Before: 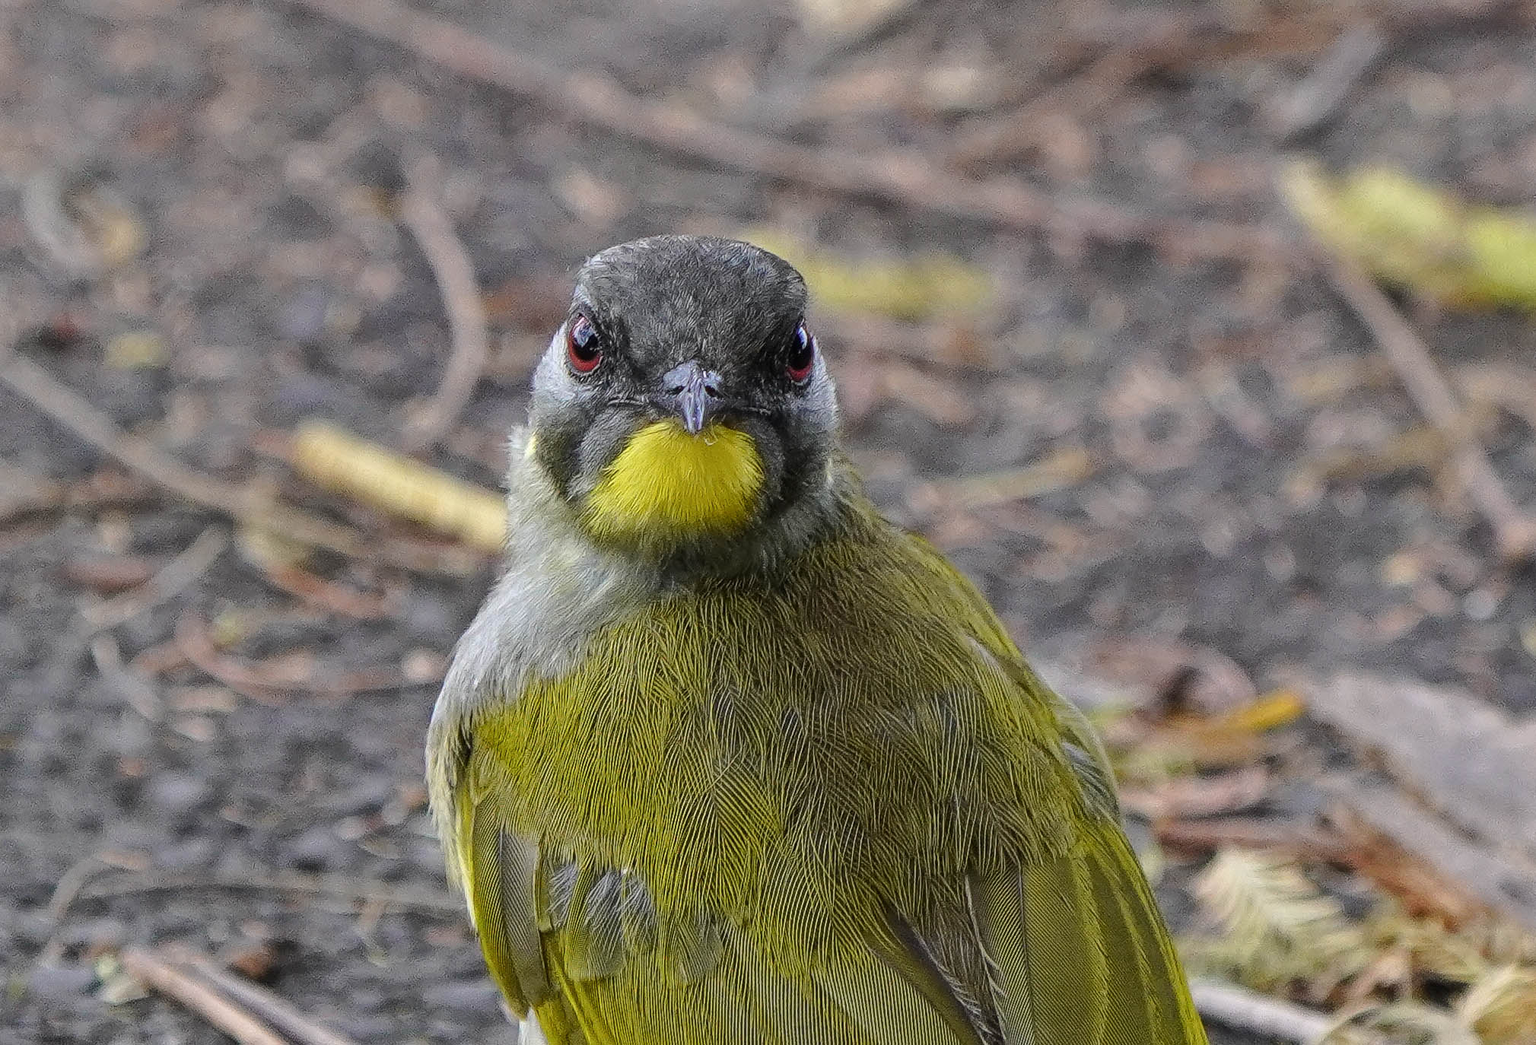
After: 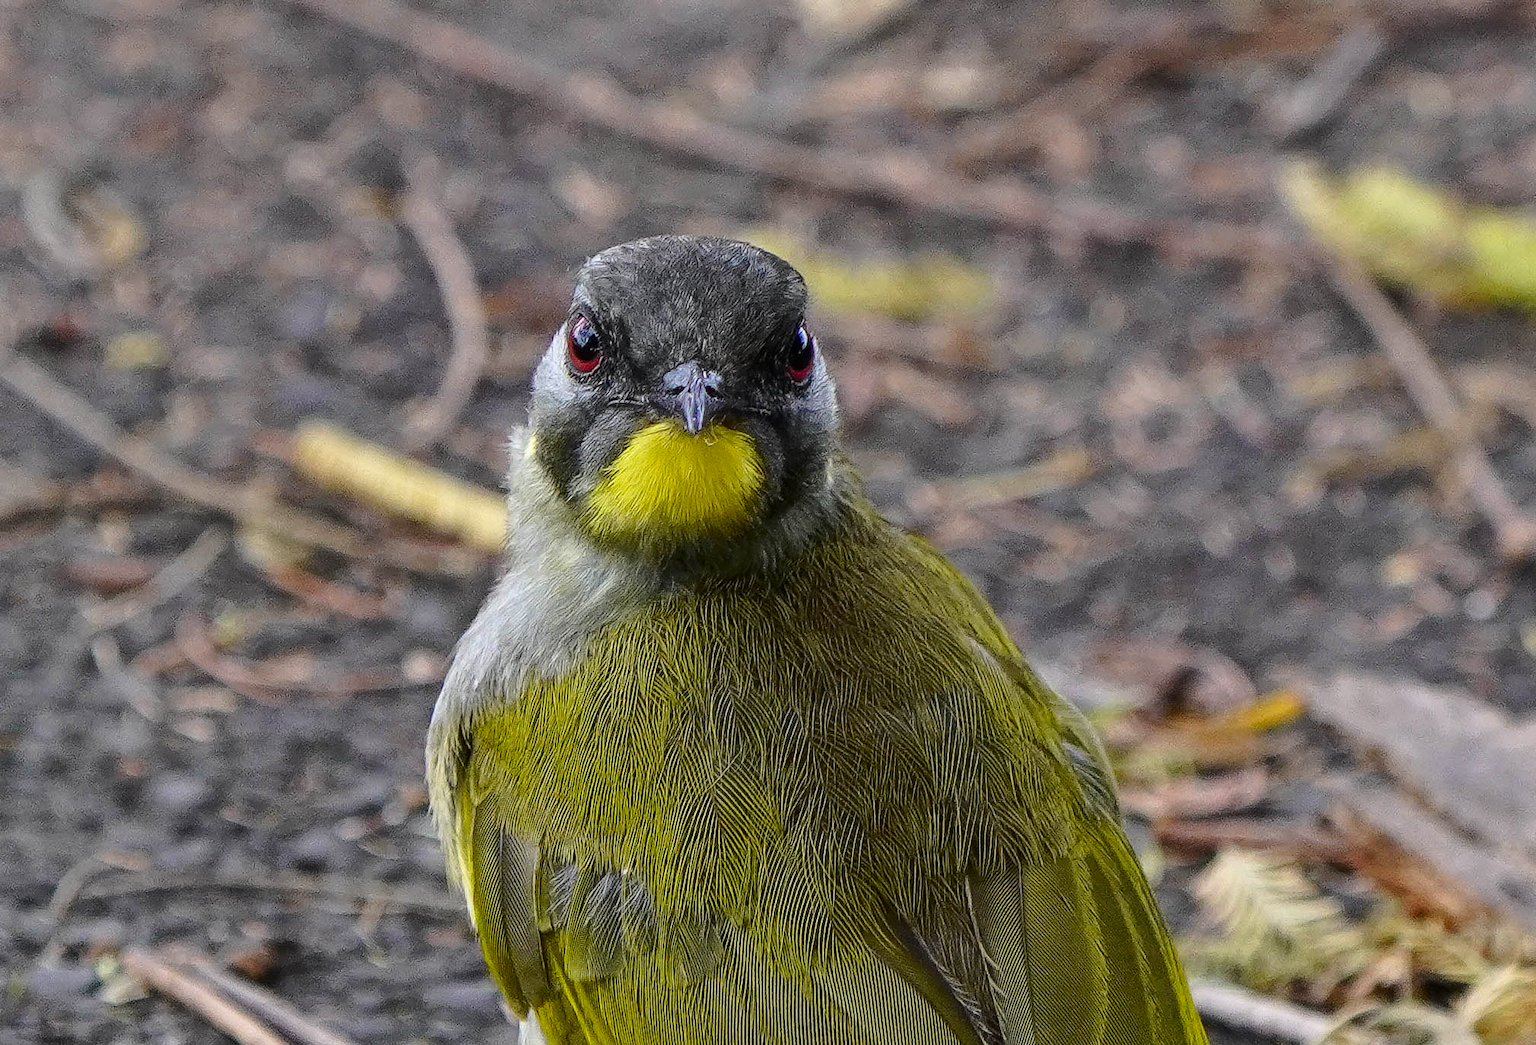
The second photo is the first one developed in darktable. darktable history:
contrast brightness saturation: contrast 0.133, brightness -0.055, saturation 0.162
